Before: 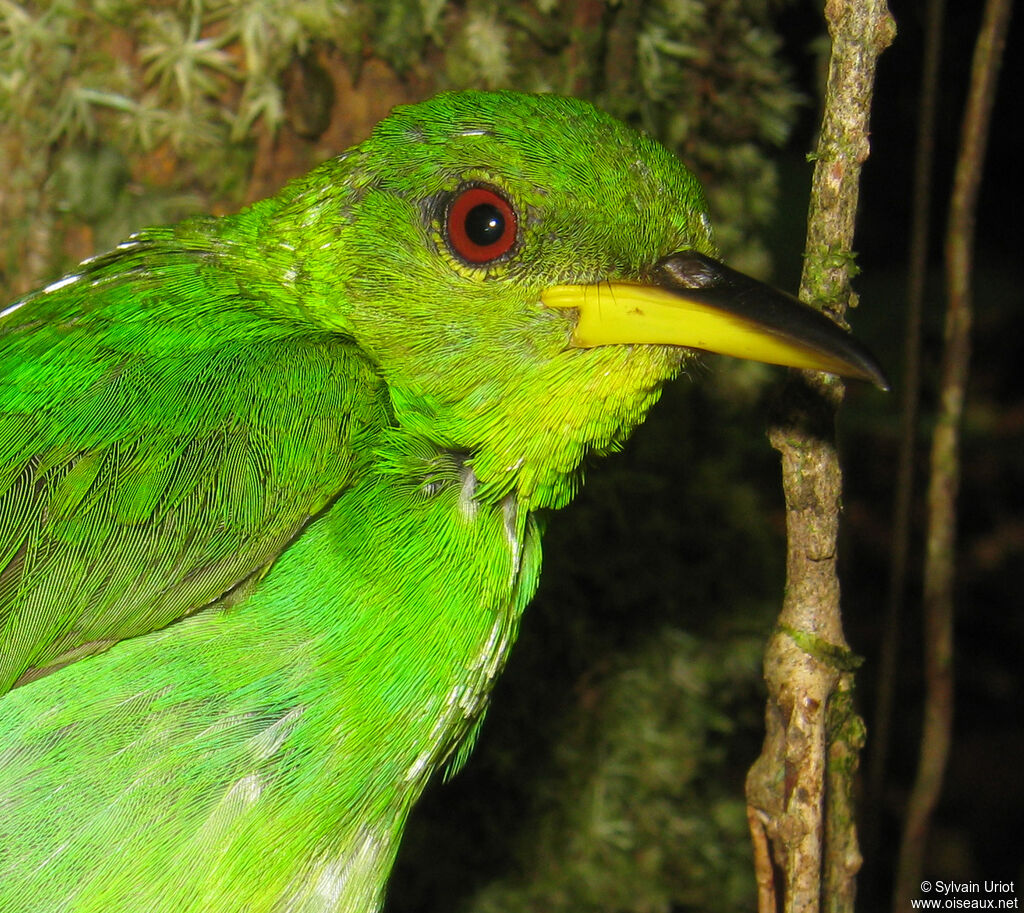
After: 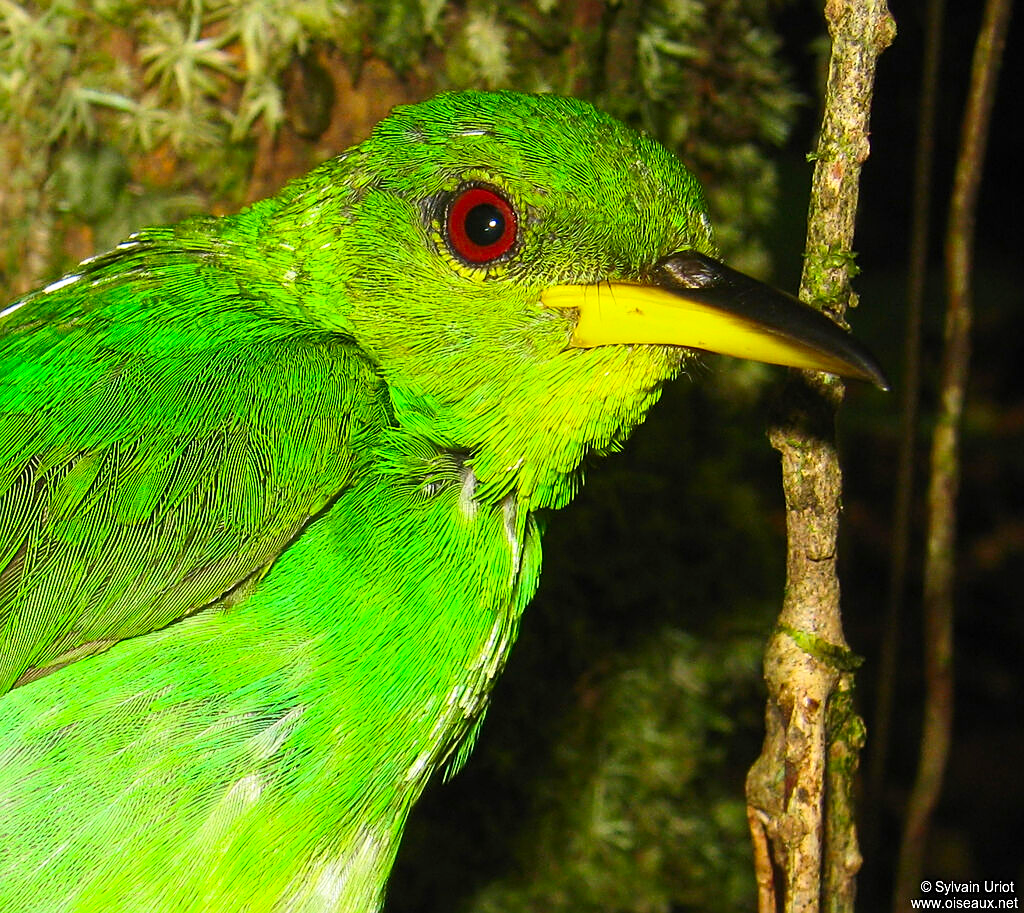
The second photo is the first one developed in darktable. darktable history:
sharpen: on, module defaults
contrast brightness saturation: contrast 0.233, brightness 0.105, saturation 0.294
